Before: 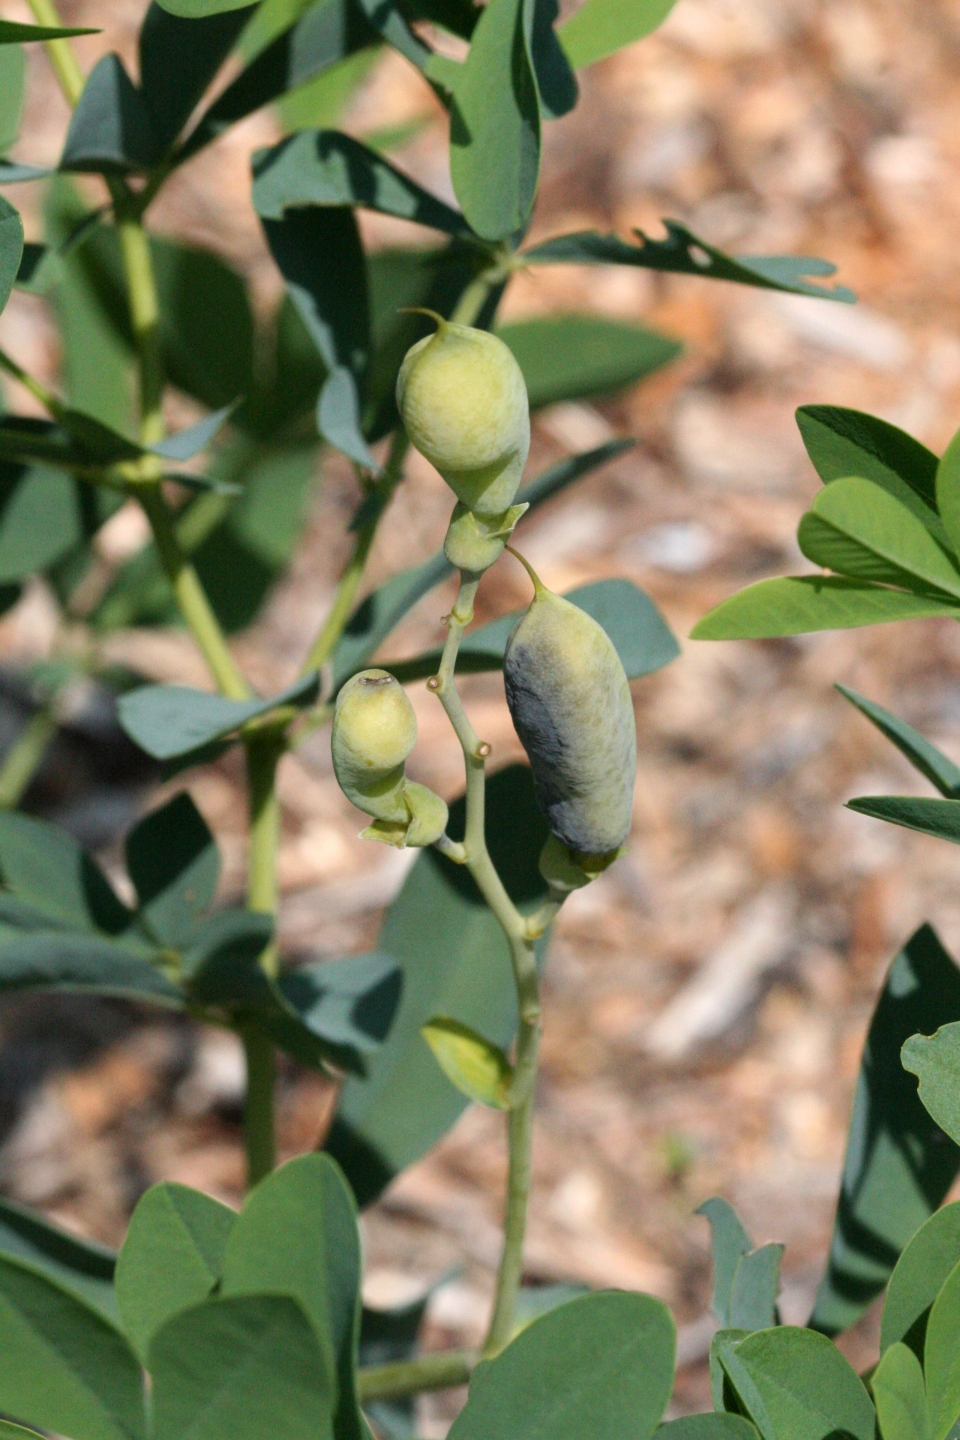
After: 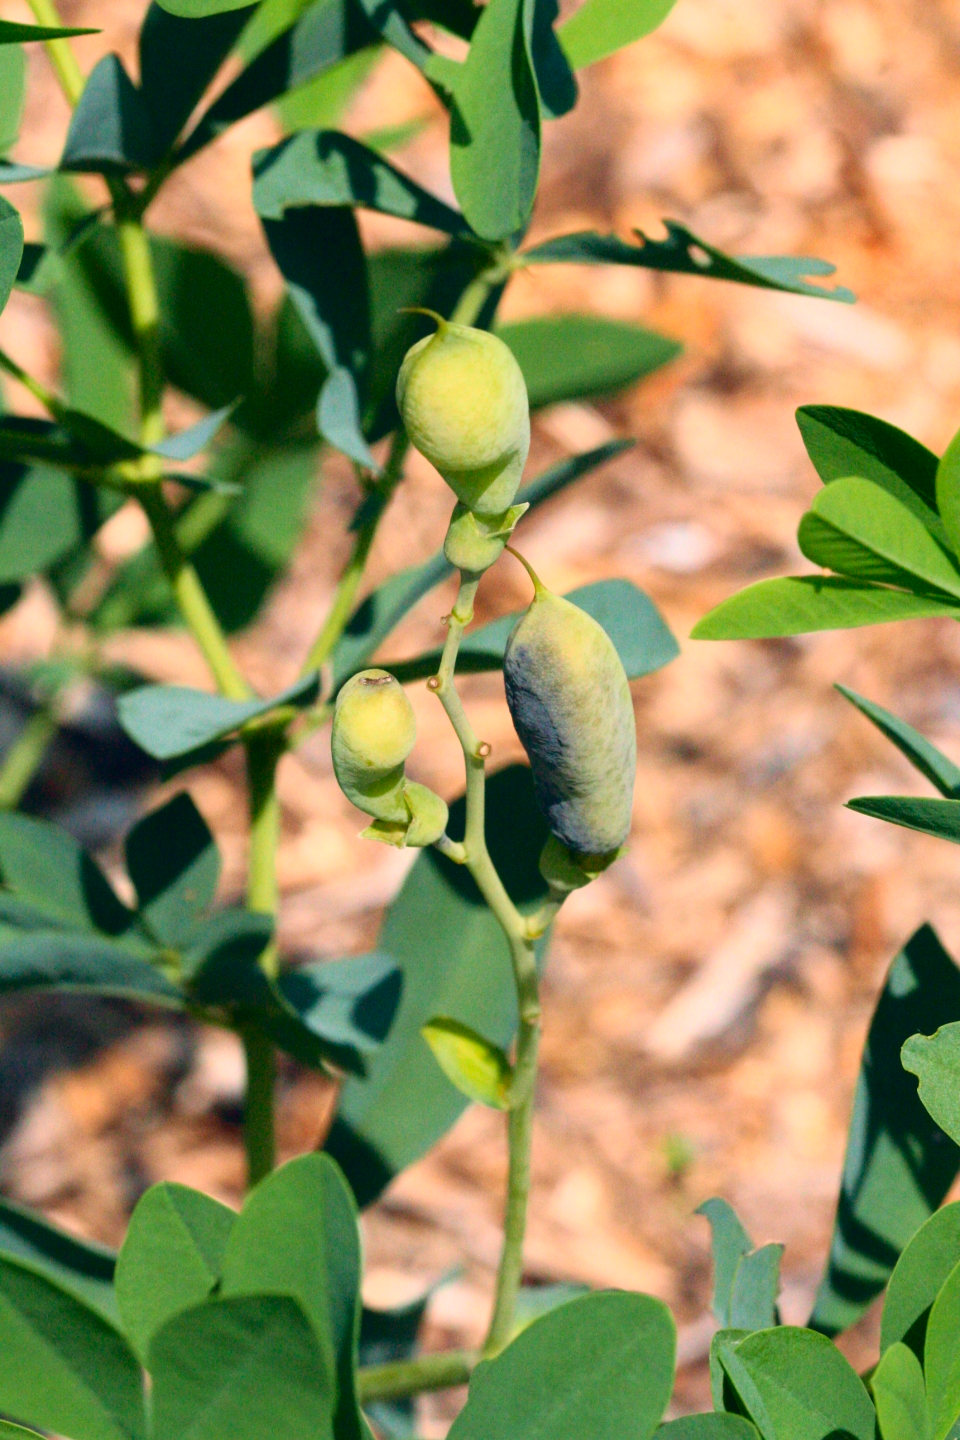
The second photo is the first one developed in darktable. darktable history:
color balance rgb: shadows lift › hue 87.51°, highlights gain › chroma 1.62%, highlights gain › hue 55.1°, global offset › chroma 0.06%, global offset › hue 253.66°, linear chroma grading › global chroma 0.5%, perceptual saturation grading › global saturation 16.38%
white balance: emerald 1
tone curve: curves: ch0 [(0, 0) (0.091, 0.075) (0.409, 0.457) (0.733, 0.82) (0.844, 0.908) (0.909, 0.942) (1, 0.973)]; ch1 [(0, 0) (0.437, 0.404) (0.5, 0.5) (0.529, 0.556) (0.58, 0.606) (0.616, 0.654) (1, 1)]; ch2 [(0, 0) (0.442, 0.415) (0.5, 0.5) (0.535, 0.557) (0.585, 0.62) (1, 1)], color space Lab, independent channels, preserve colors none
